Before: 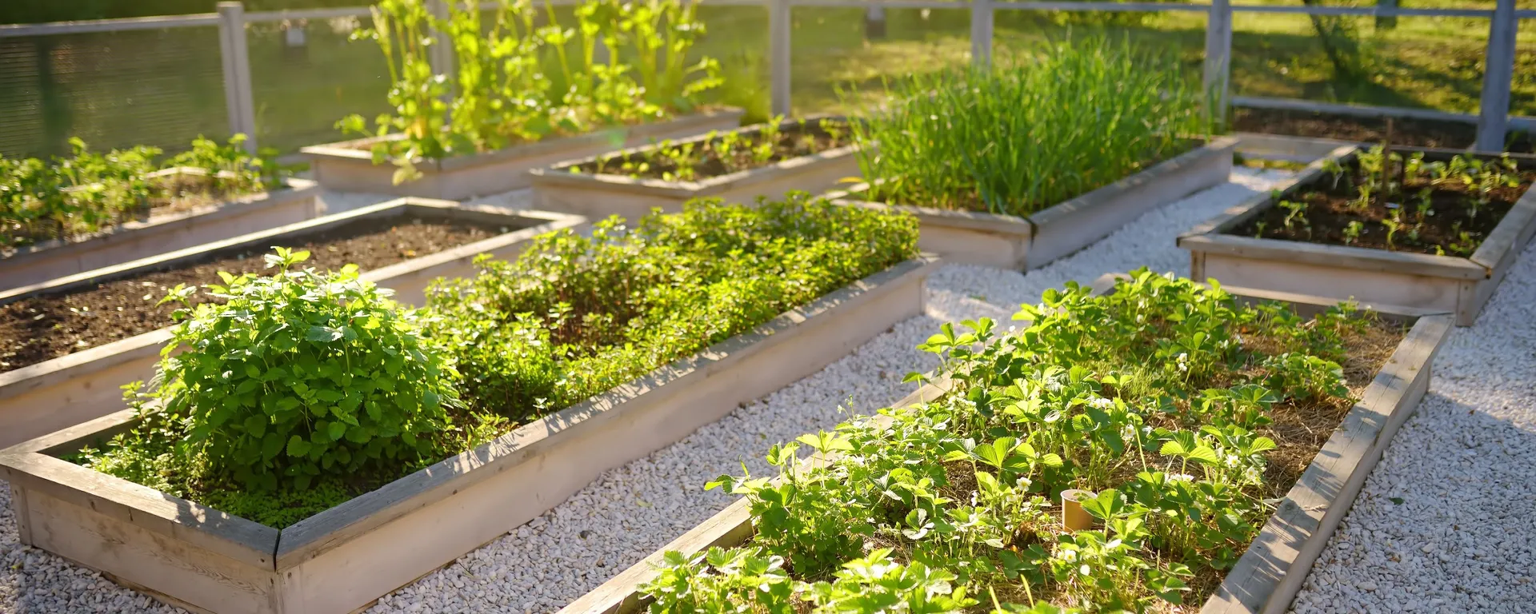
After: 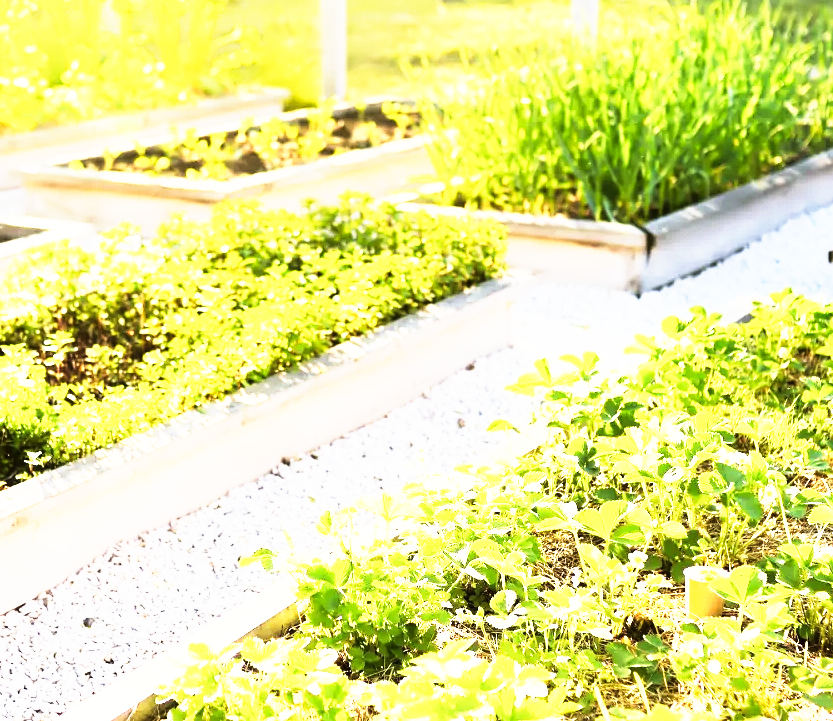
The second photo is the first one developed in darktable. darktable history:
crop: left 33.452%, top 6.025%, right 23.155%
base curve: curves: ch0 [(0, 0) (0.495, 0.917) (1, 1)], preserve colors none
rgb curve: curves: ch0 [(0, 0) (0.21, 0.15) (0.24, 0.21) (0.5, 0.75) (0.75, 0.96) (0.89, 0.99) (1, 1)]; ch1 [(0, 0.02) (0.21, 0.13) (0.25, 0.2) (0.5, 0.67) (0.75, 0.9) (0.89, 0.97) (1, 1)]; ch2 [(0, 0.02) (0.21, 0.13) (0.25, 0.2) (0.5, 0.67) (0.75, 0.9) (0.89, 0.97) (1, 1)], compensate middle gray true
